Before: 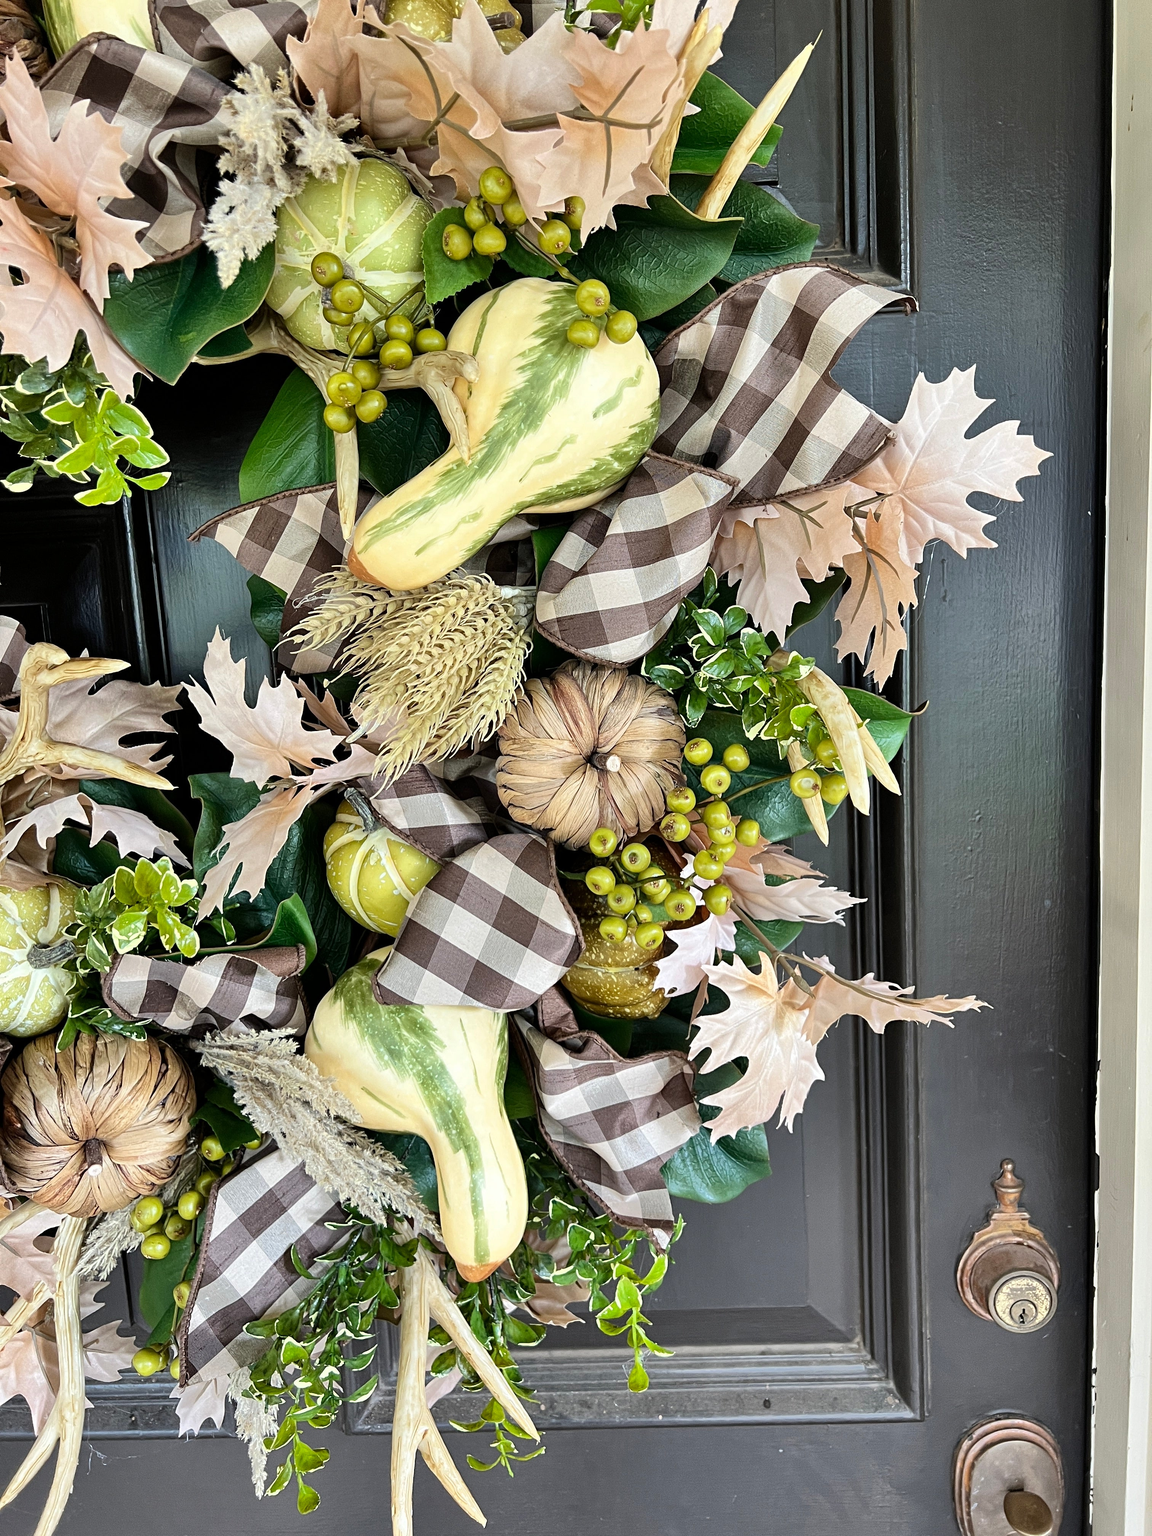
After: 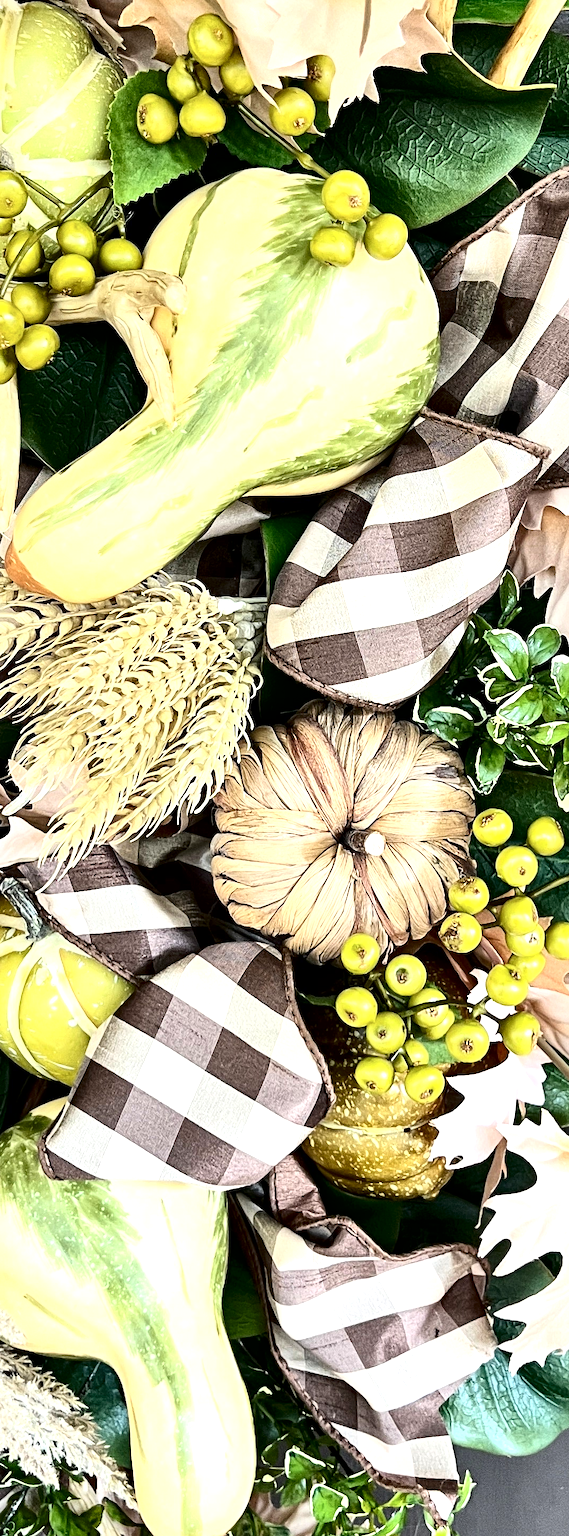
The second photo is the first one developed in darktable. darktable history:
local contrast: mode bilateral grid, contrast 25, coarseness 47, detail 151%, midtone range 0.2
crop and rotate: left 29.915%, top 10.235%, right 34.523%, bottom 17.869%
exposure: black level correction 0, exposure 0.7 EV, compensate highlight preservation false
contrast brightness saturation: contrast 0.3
